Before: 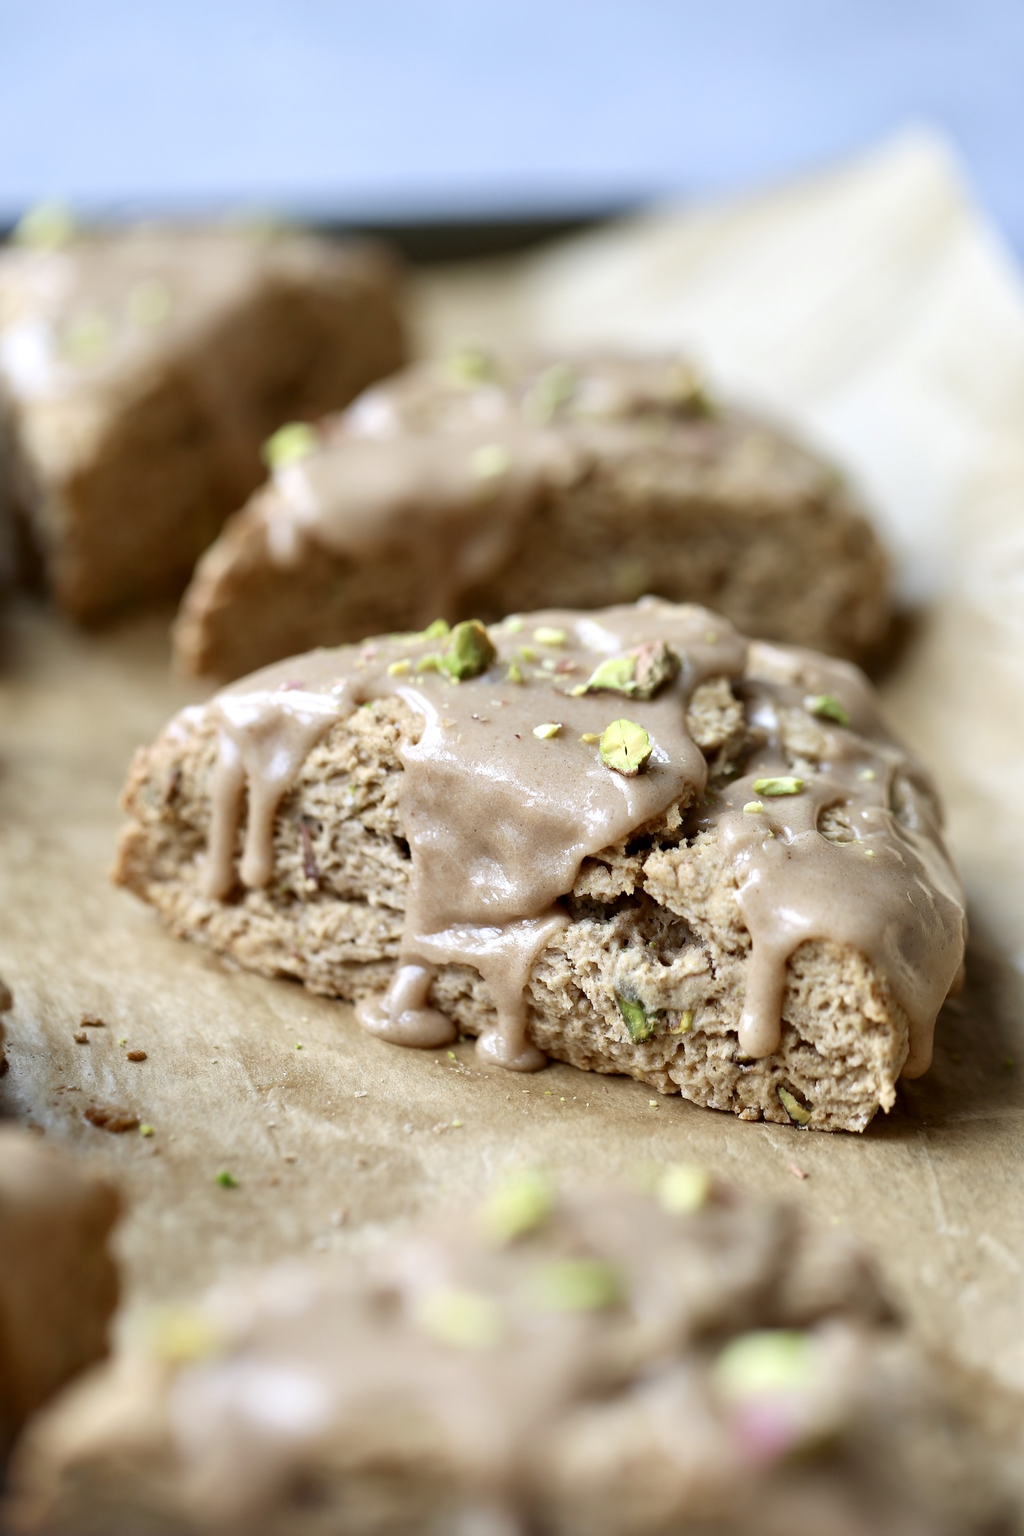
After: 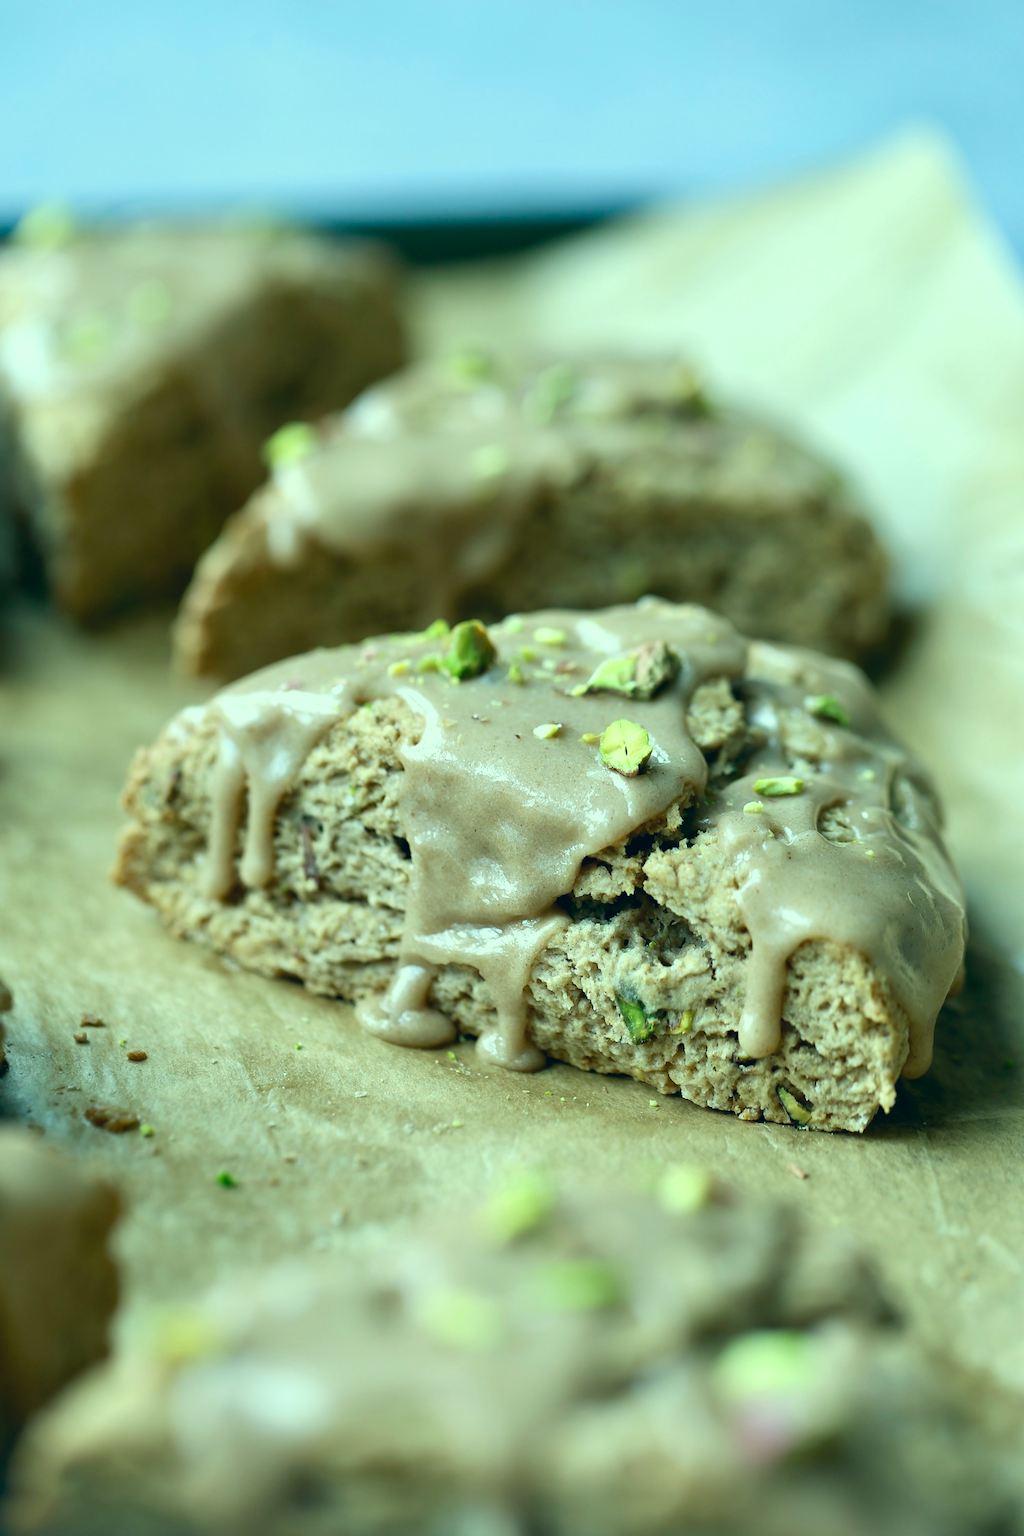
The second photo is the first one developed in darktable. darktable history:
color correction: highlights a* -19.73, highlights b* 9.8, shadows a* -20.31, shadows b* -10.83
